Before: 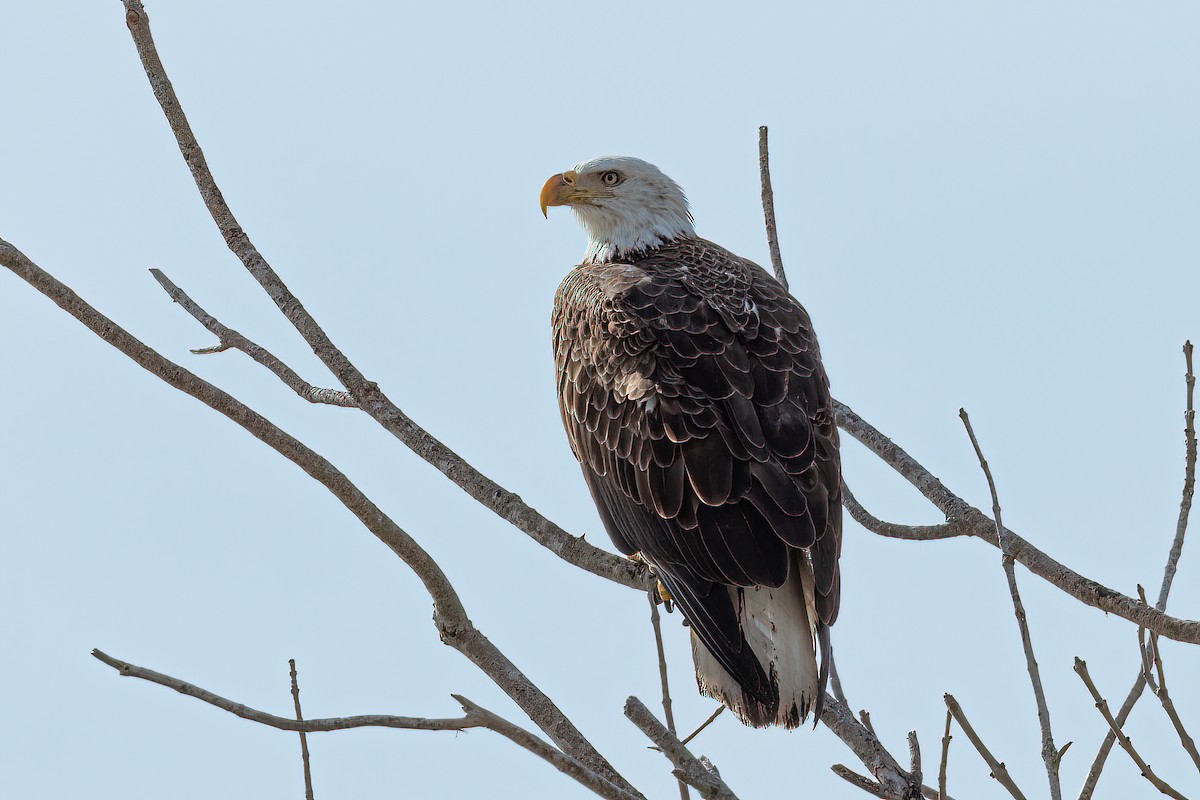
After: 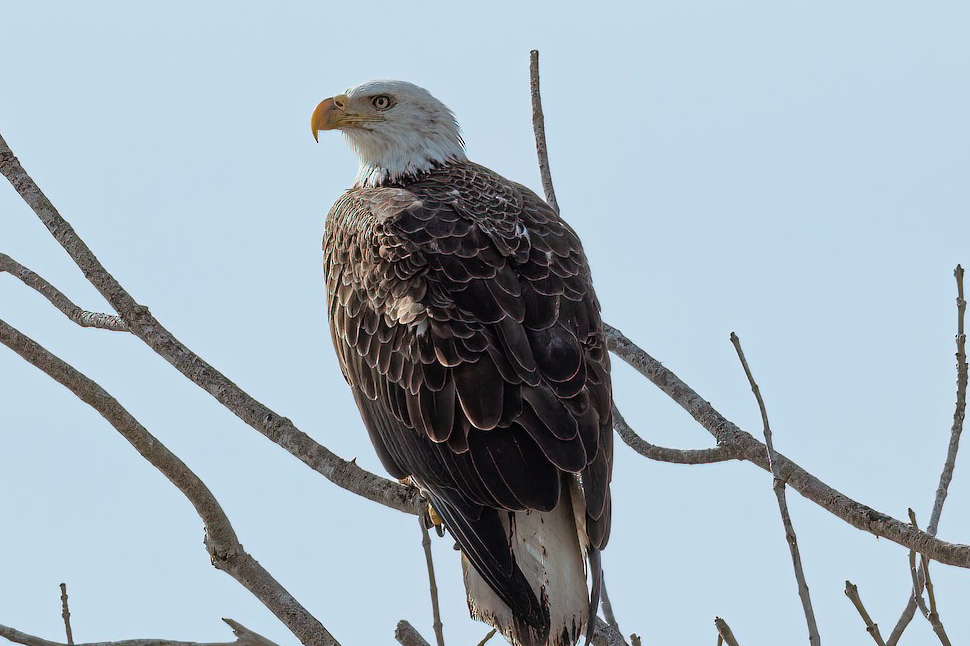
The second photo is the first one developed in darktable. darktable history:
crop: left 19.159%, top 9.58%, bottom 9.58%
